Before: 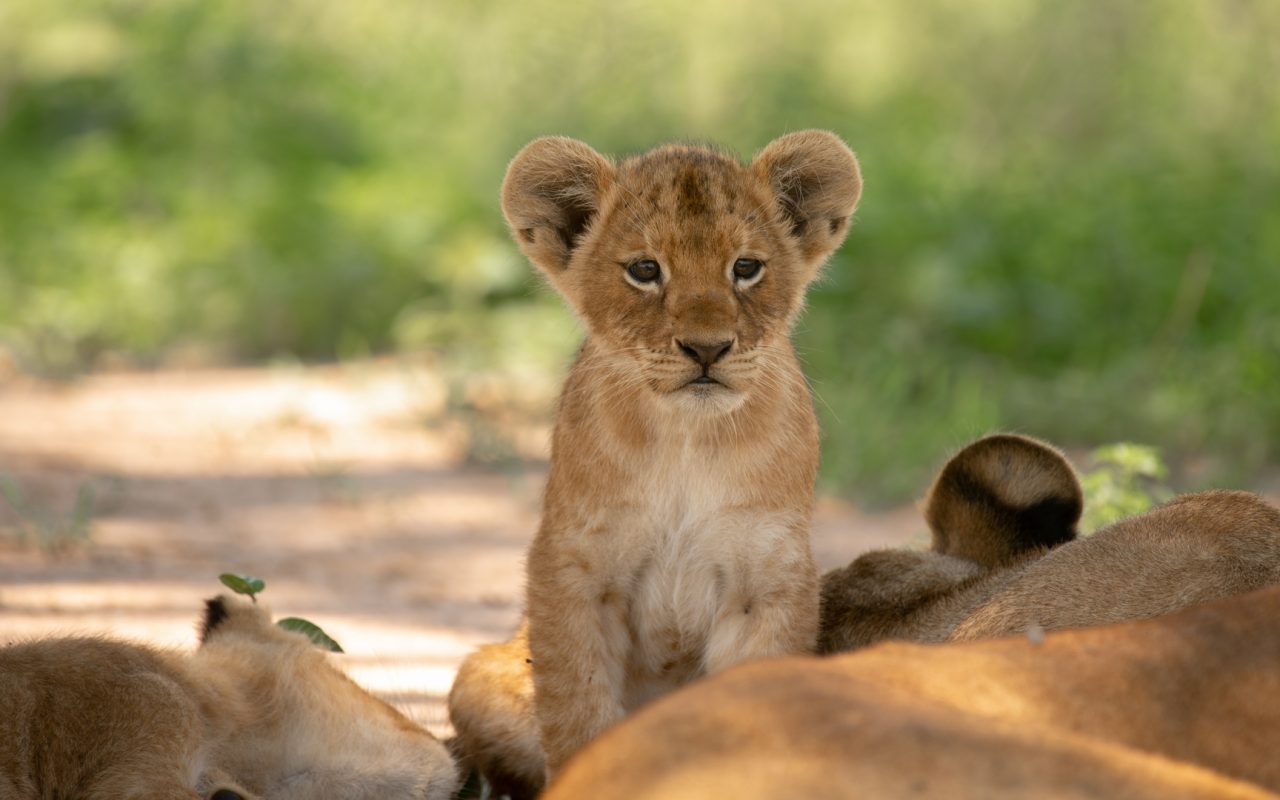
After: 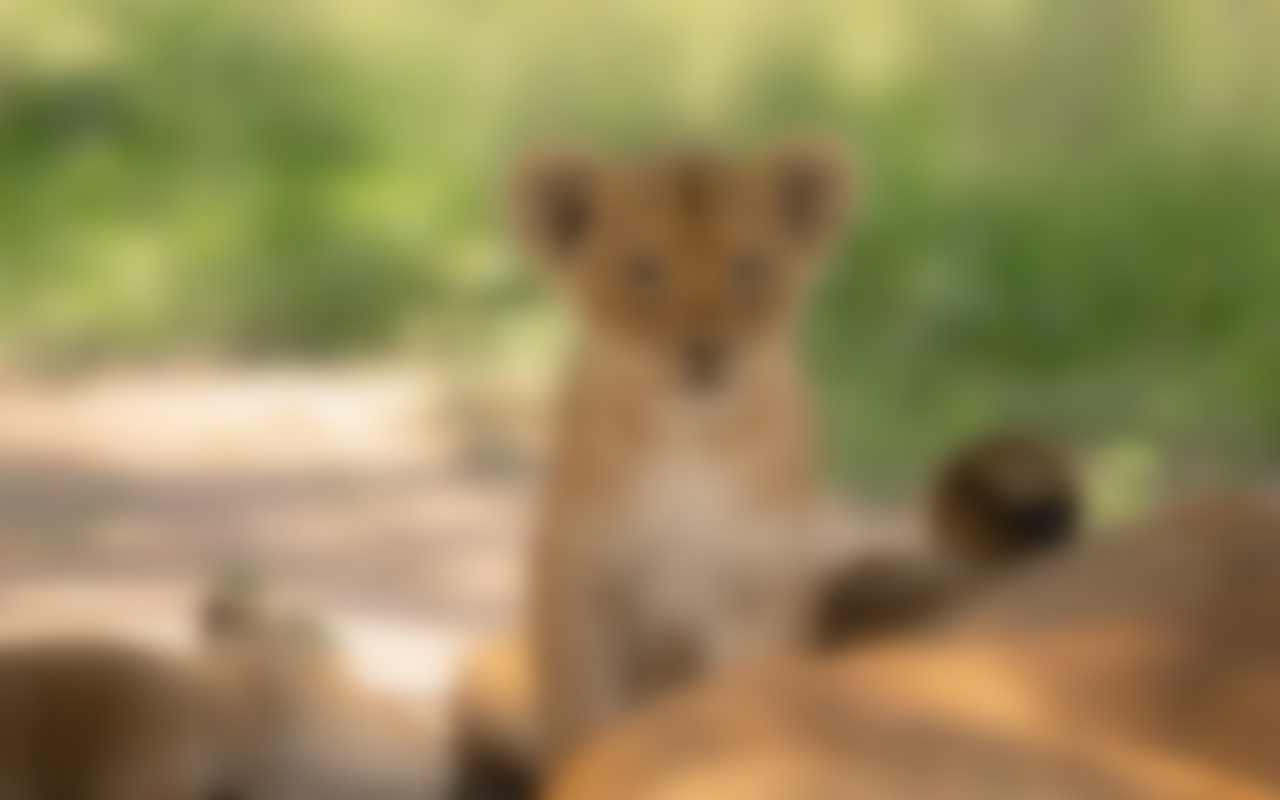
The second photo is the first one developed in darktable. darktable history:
tone equalizer: on, module defaults
lowpass: radius 16, unbound 0
